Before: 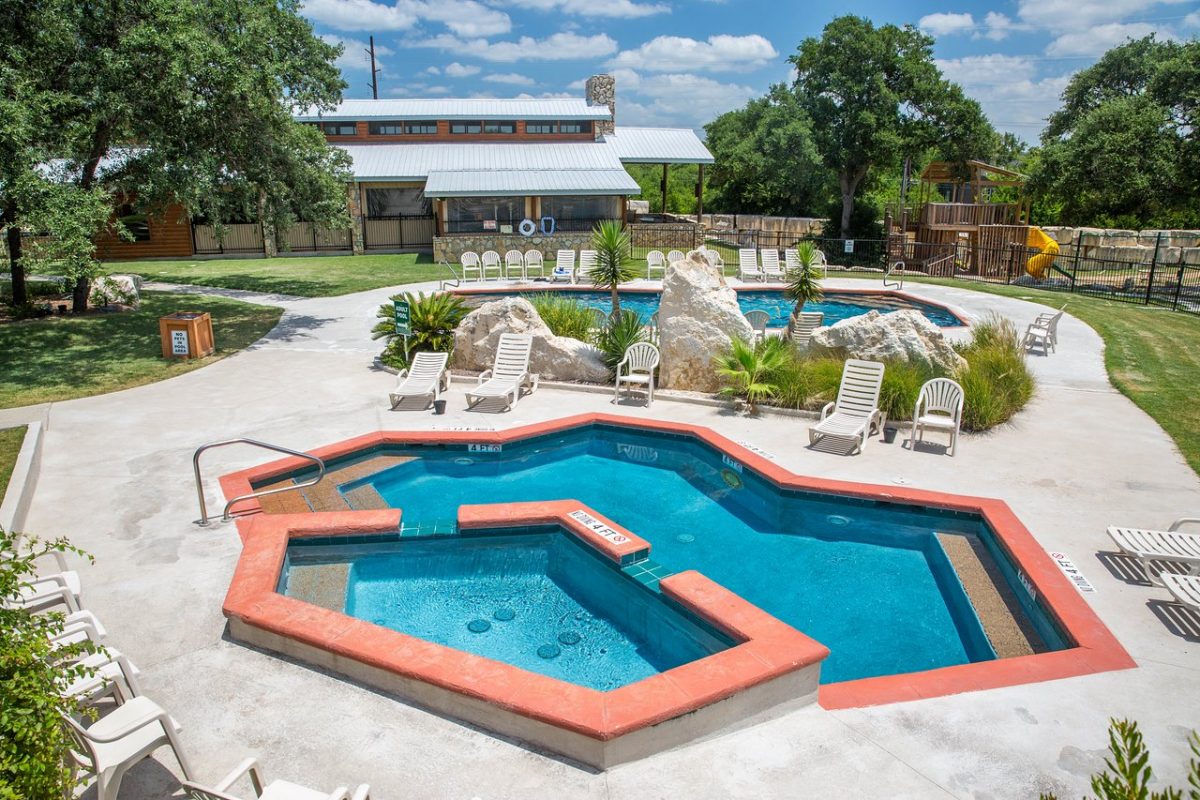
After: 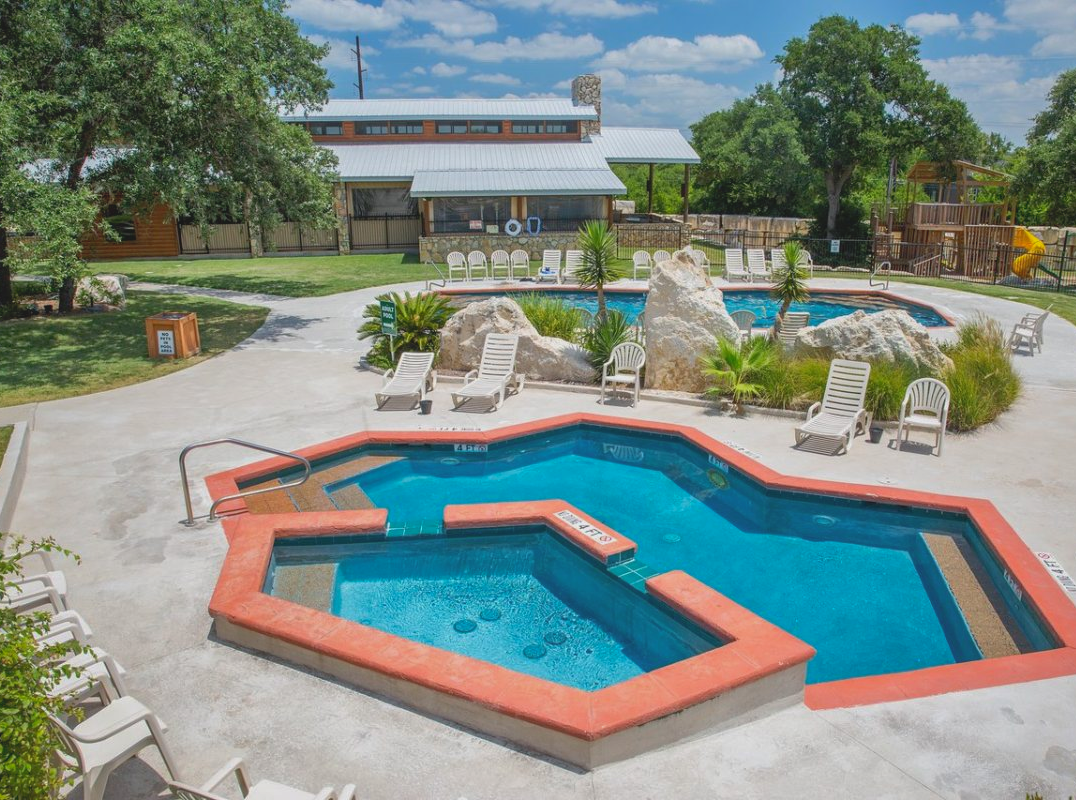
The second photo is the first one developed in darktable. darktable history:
shadows and highlights: on, module defaults
crop and rotate: left 1.204%, right 9.068%
contrast brightness saturation: contrast -0.113
